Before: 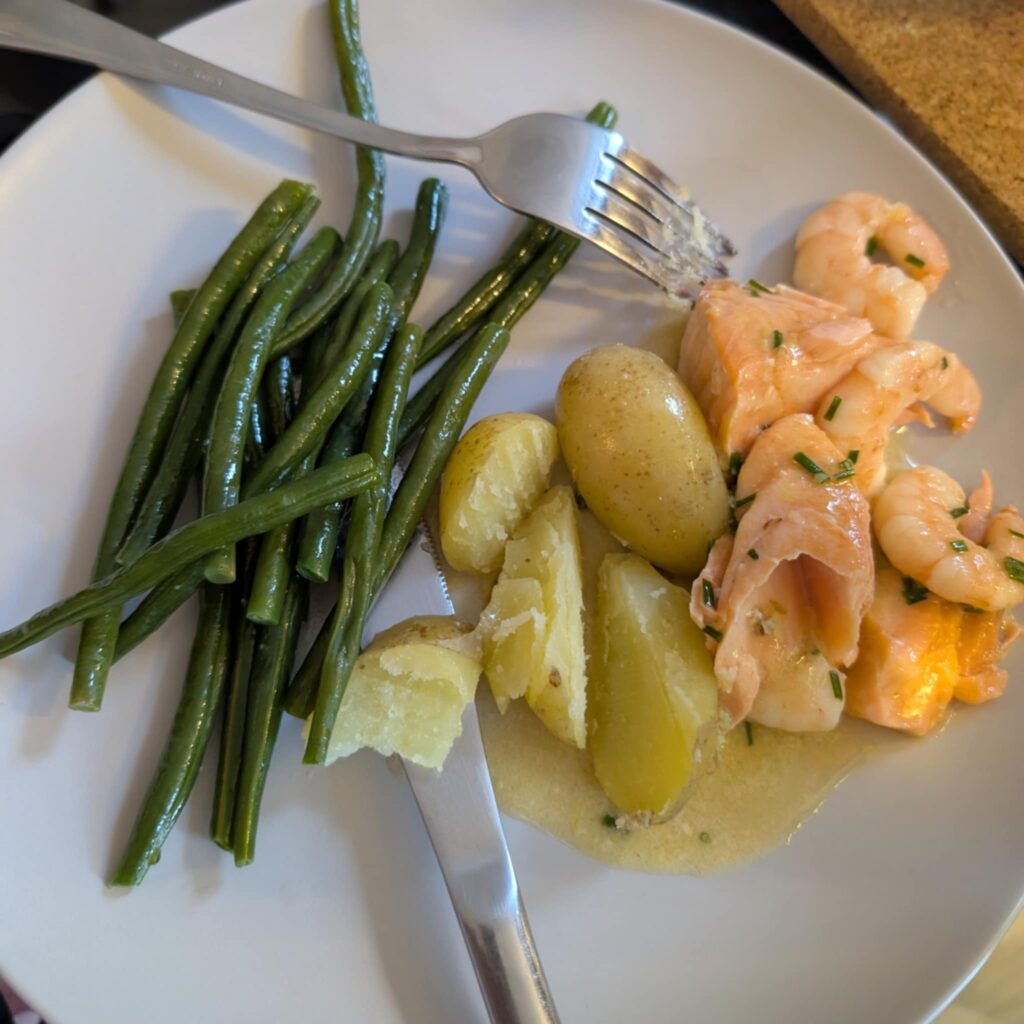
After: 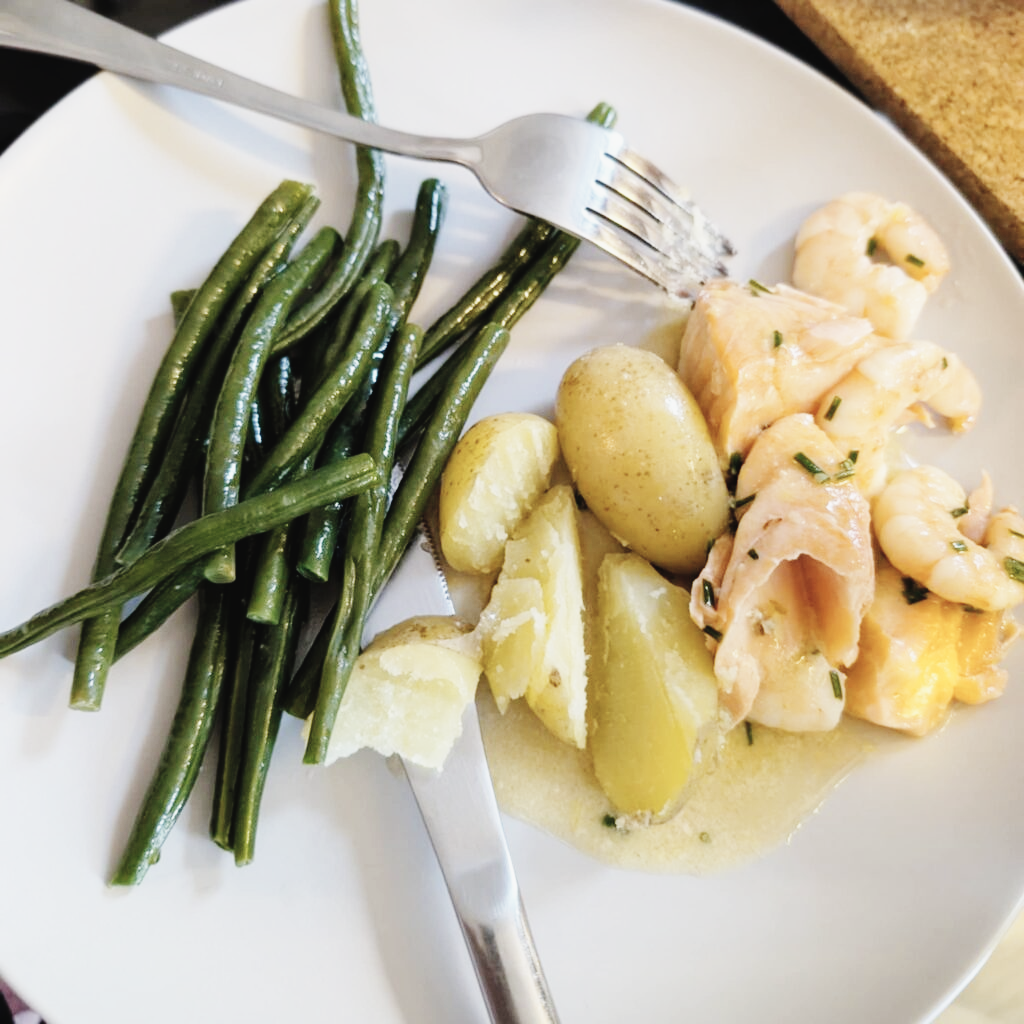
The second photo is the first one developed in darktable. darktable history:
base curve: curves: ch0 [(0, 0) (0, 0) (0.002, 0.001) (0.008, 0.003) (0.019, 0.011) (0.037, 0.037) (0.064, 0.11) (0.102, 0.232) (0.152, 0.379) (0.216, 0.524) (0.296, 0.665) (0.394, 0.789) (0.512, 0.881) (0.651, 0.945) (0.813, 0.986) (1, 1)], preserve colors none
contrast brightness saturation: contrast -0.05, saturation -0.41
